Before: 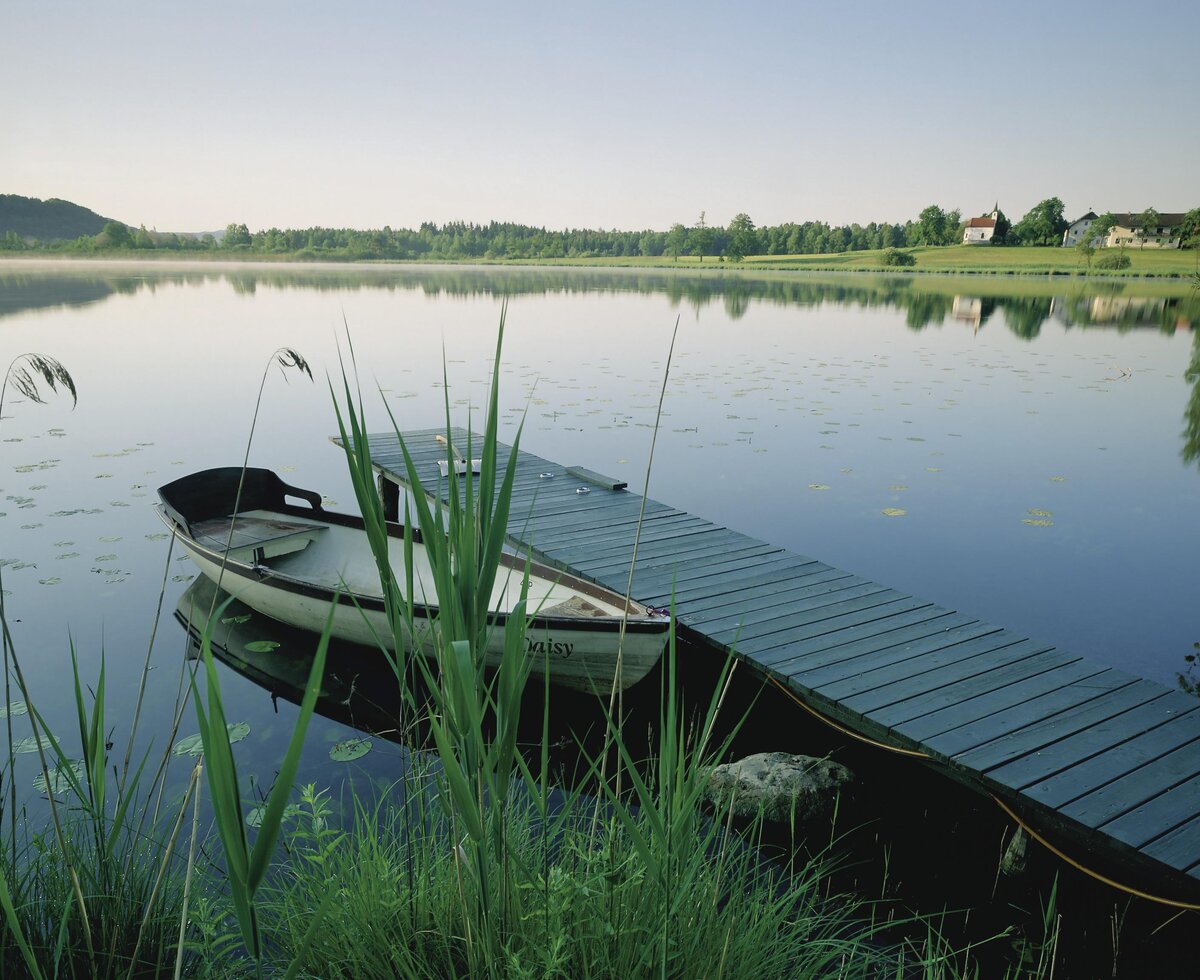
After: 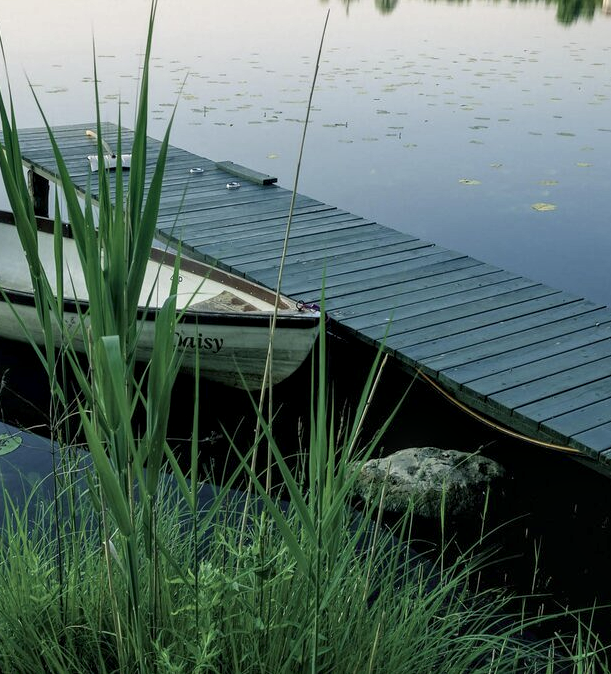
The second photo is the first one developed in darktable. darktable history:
crop and rotate: left 29.237%, top 31.152%, right 19.807%
local contrast: highlights 59%, detail 145%
